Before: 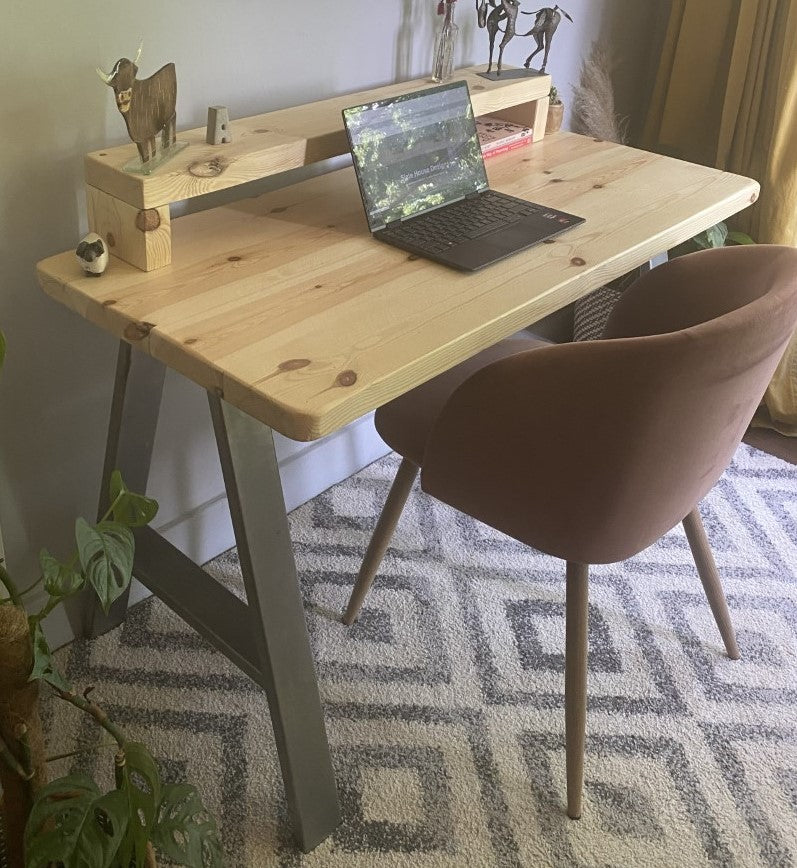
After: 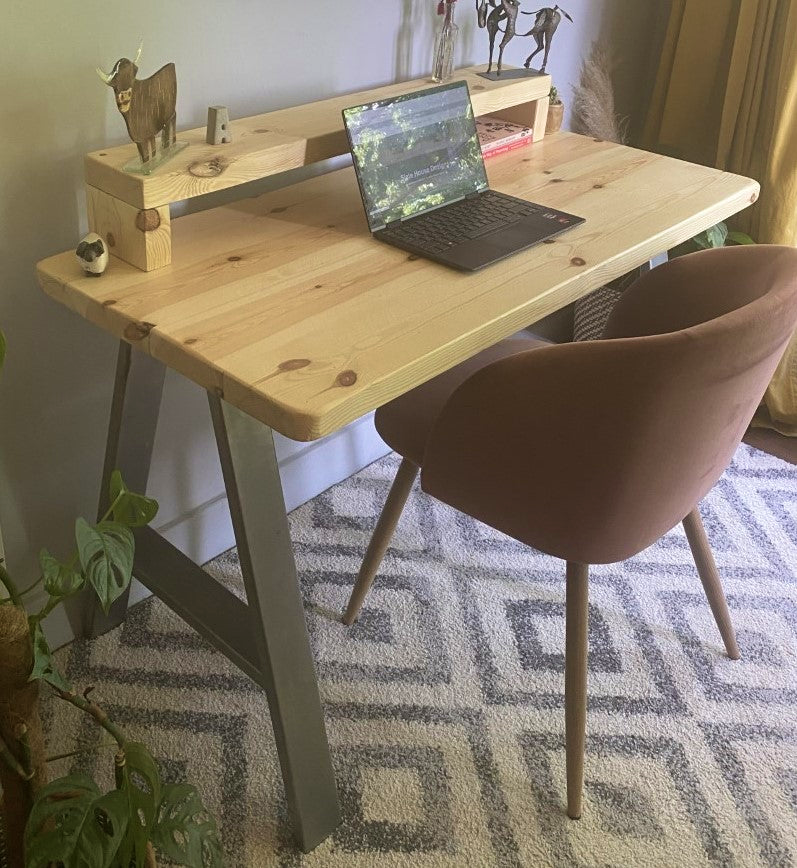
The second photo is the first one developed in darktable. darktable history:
velvia: on, module defaults
